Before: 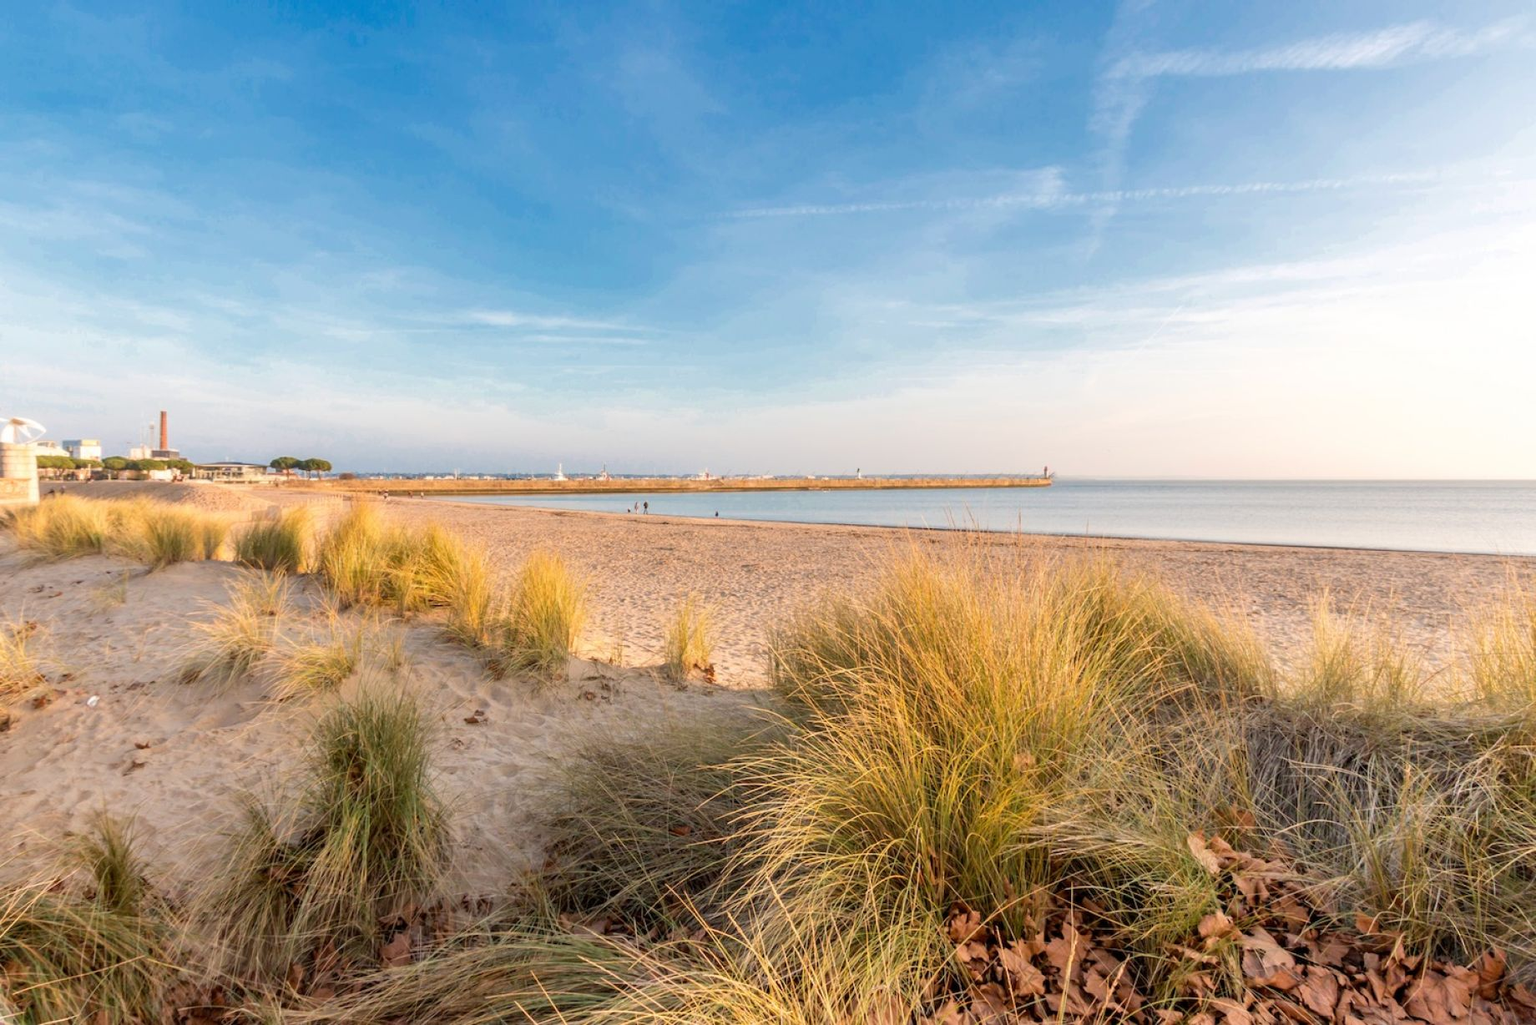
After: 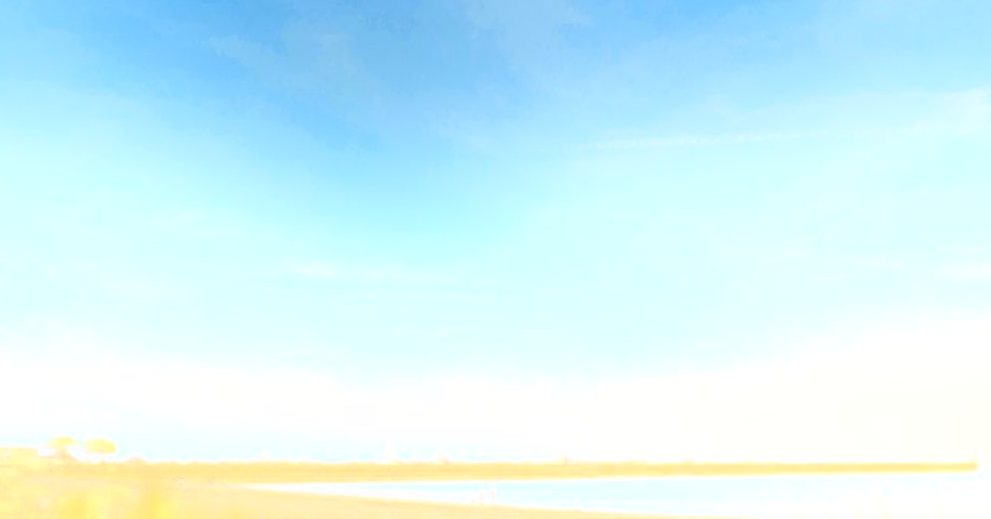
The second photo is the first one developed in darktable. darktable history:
bloom: on, module defaults
tone curve: curves: ch0 [(0, 0.024) (0.049, 0.038) (0.176, 0.162) (0.311, 0.337) (0.416, 0.471) (0.565, 0.658) (0.817, 0.911) (1, 1)]; ch1 [(0, 0) (0.339, 0.358) (0.445, 0.439) (0.476, 0.47) (0.504, 0.504) (0.53, 0.511) (0.557, 0.558) (0.627, 0.664) (0.728, 0.786) (1, 1)]; ch2 [(0, 0) (0.327, 0.324) (0.417, 0.44) (0.46, 0.453) (0.502, 0.504) (0.526, 0.52) (0.549, 0.561) (0.619, 0.657) (0.76, 0.765) (1, 1)], color space Lab, independent channels, preserve colors none
crop: left 15.306%, top 9.065%, right 30.789%, bottom 48.638%
sharpen: on, module defaults
